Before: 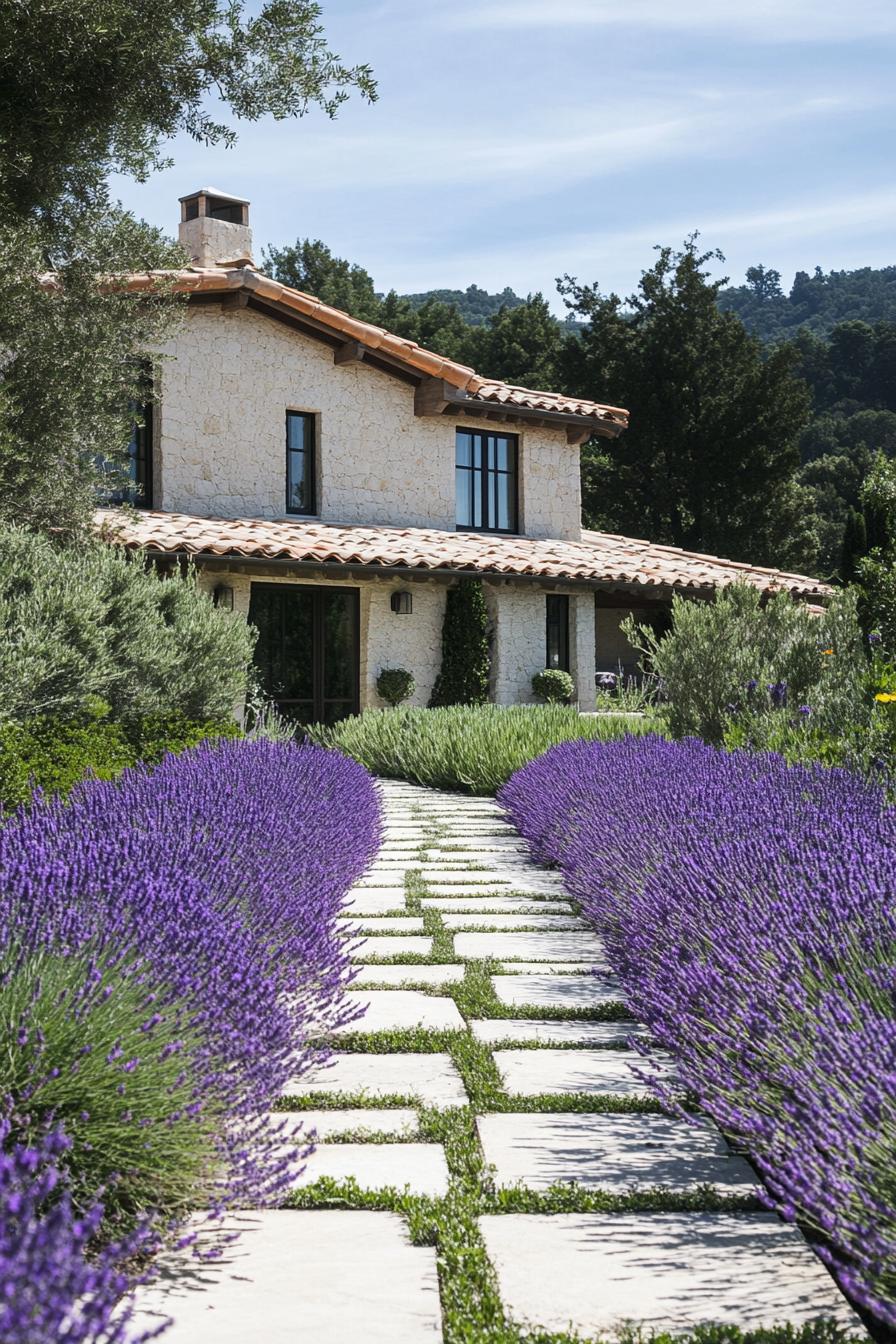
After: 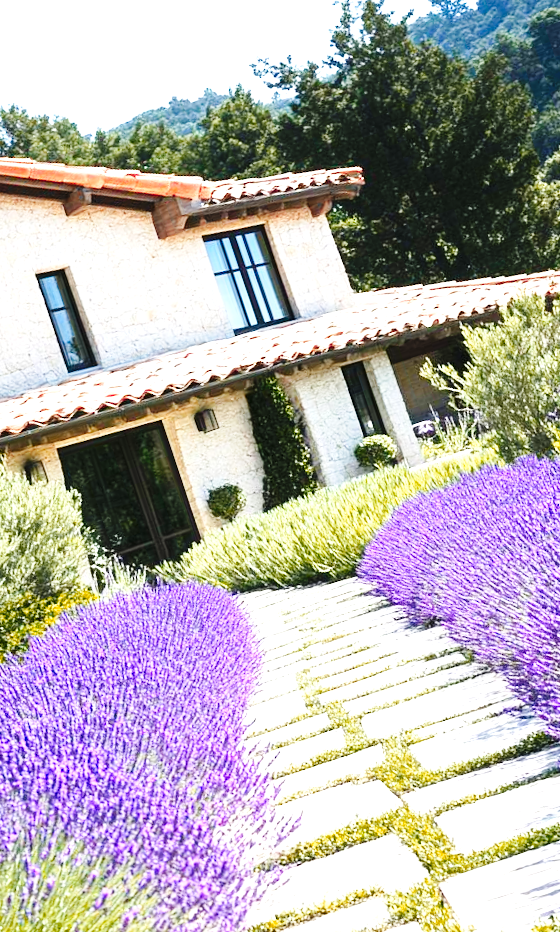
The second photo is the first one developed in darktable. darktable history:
exposure: black level correction 0, exposure 1.451 EV, compensate highlight preservation false
crop and rotate: angle 18.48°, left 6.877%, right 3.989%, bottom 1.182%
base curve: curves: ch0 [(0, 0) (0.036, 0.025) (0.121, 0.166) (0.206, 0.329) (0.605, 0.79) (1, 1)], preserve colors none
color zones: curves: ch1 [(0.24, 0.634) (0.75, 0.5)]; ch2 [(0.253, 0.437) (0.745, 0.491)]
